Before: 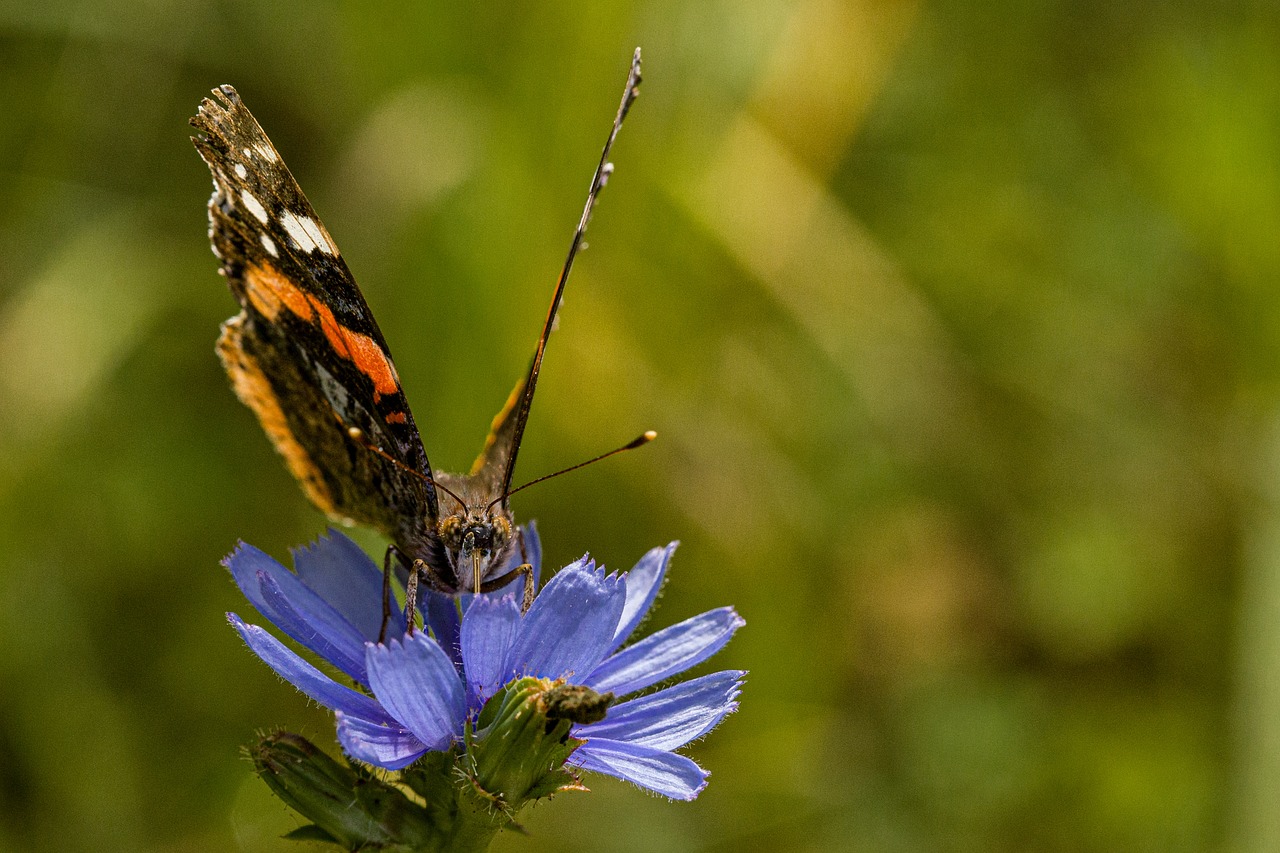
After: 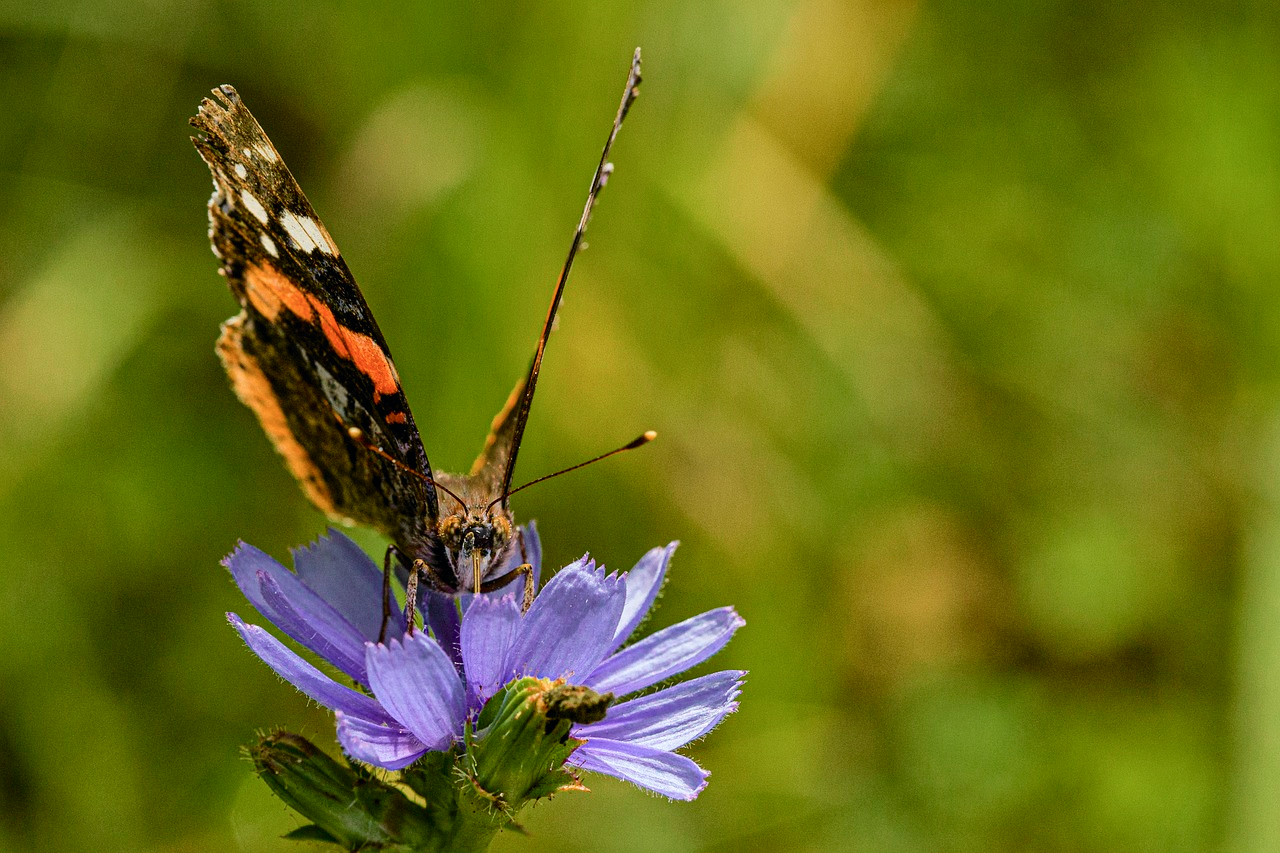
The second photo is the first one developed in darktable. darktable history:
color balance rgb: global vibrance -1%, saturation formula JzAzBz (2021)
tone curve: curves: ch0 [(0, 0) (0.051, 0.047) (0.102, 0.099) (0.228, 0.275) (0.432, 0.535) (0.695, 0.778) (0.908, 0.946) (1, 1)]; ch1 [(0, 0) (0.339, 0.298) (0.402, 0.363) (0.453, 0.421) (0.483, 0.469) (0.494, 0.493) (0.504, 0.501) (0.527, 0.538) (0.563, 0.595) (0.597, 0.632) (1, 1)]; ch2 [(0, 0) (0.48, 0.48) (0.504, 0.5) (0.539, 0.554) (0.59, 0.63) (0.642, 0.684) (0.824, 0.815) (1, 1)], color space Lab, independent channels, preserve colors none
graduated density: on, module defaults
